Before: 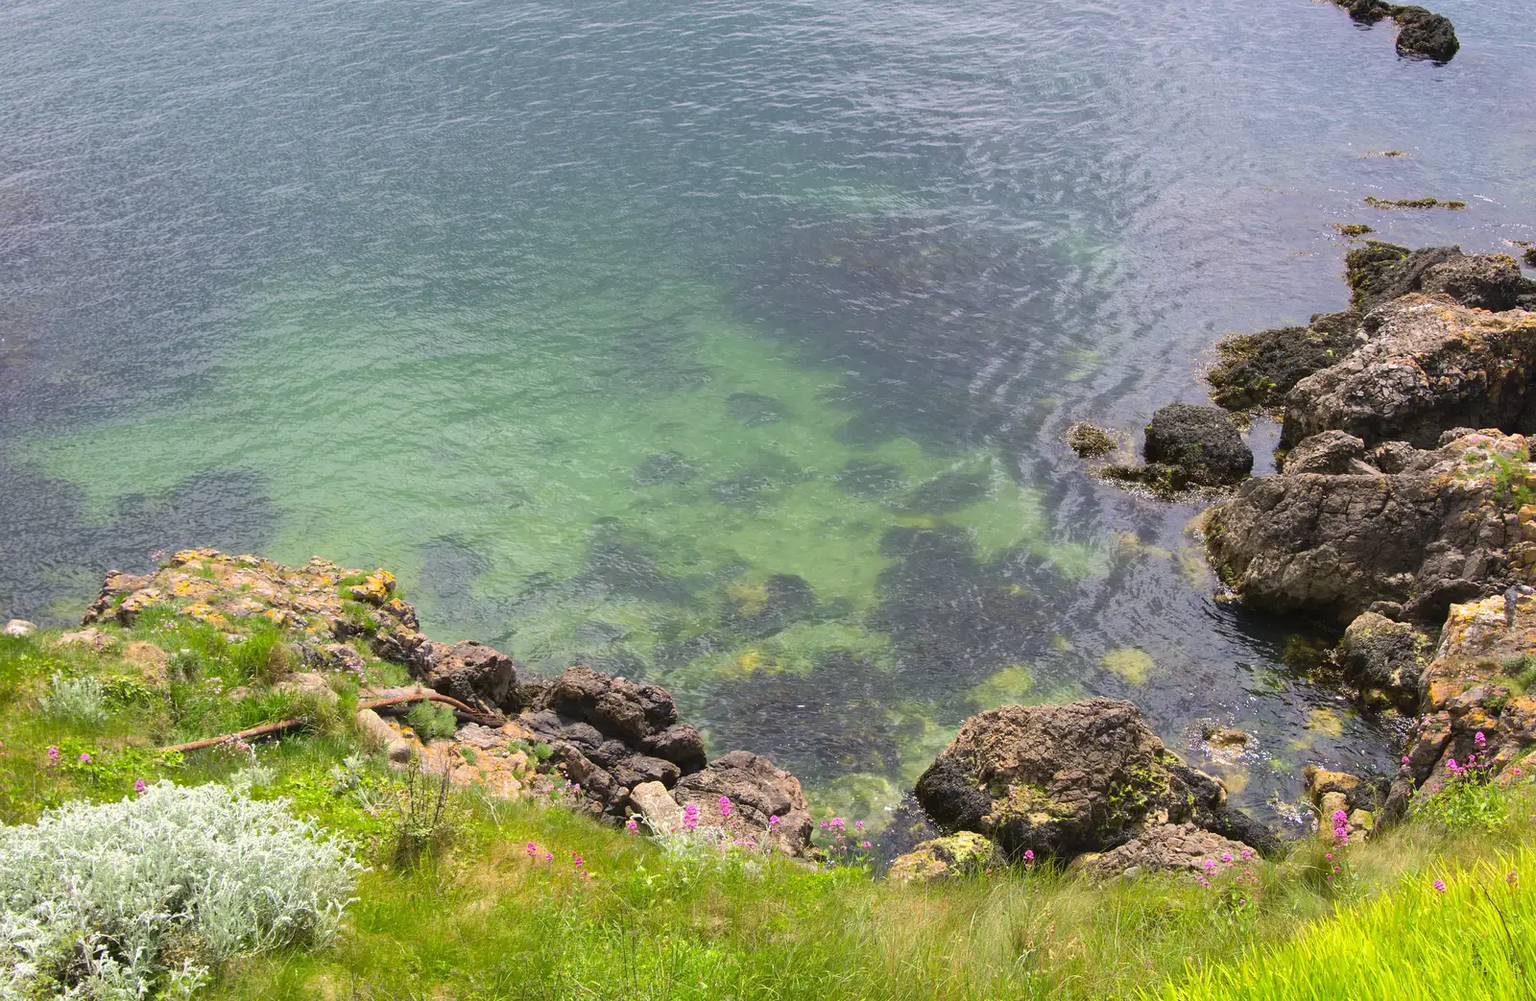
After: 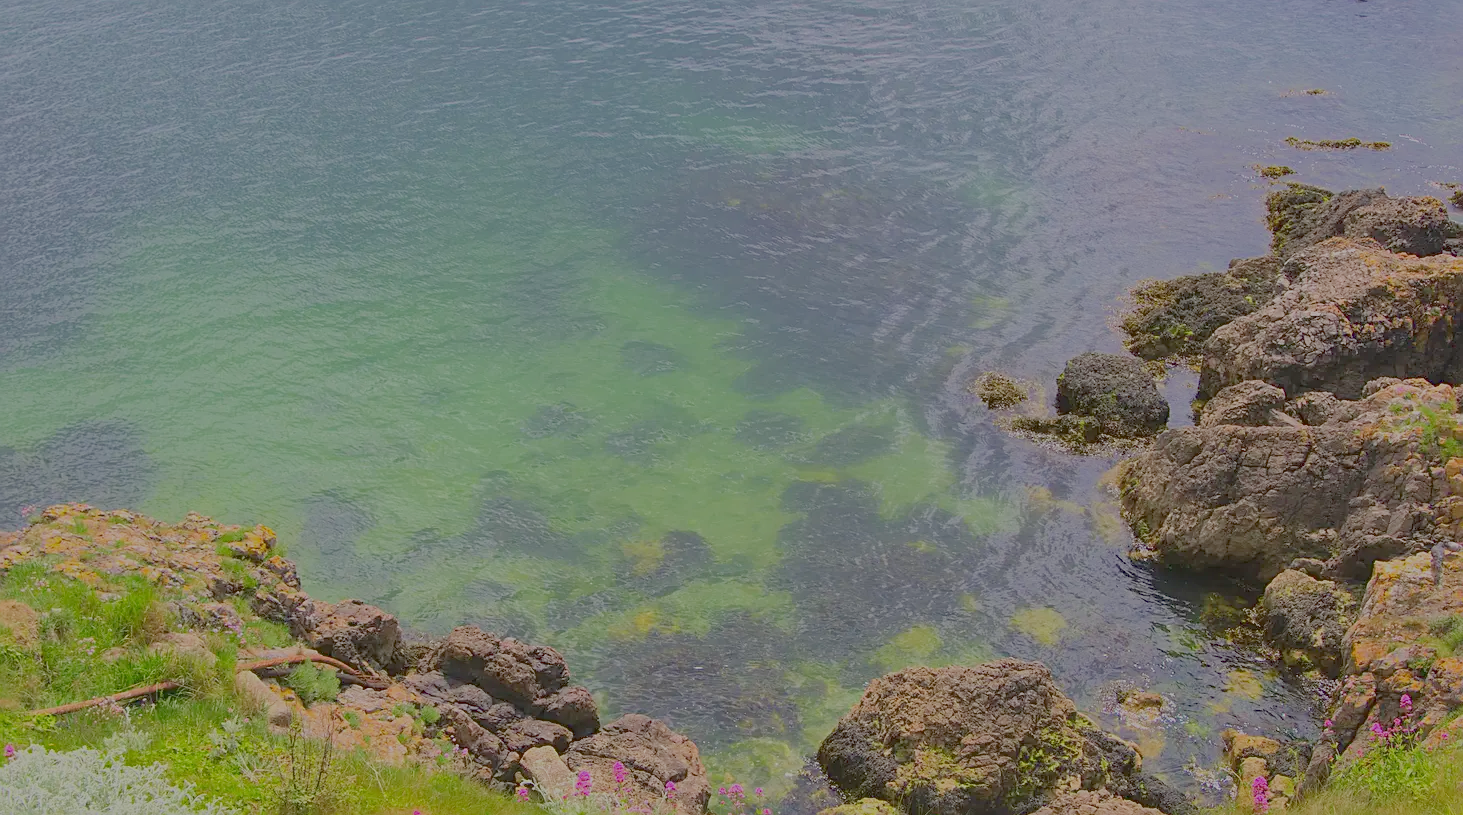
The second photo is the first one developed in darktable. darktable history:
sharpen: on, module defaults
filmic rgb: black relative exposure -15.92 EV, white relative exposure 7.99 EV, hardness 4.19, latitude 49.27%, contrast 0.5, color science v5 (2021), contrast in shadows safe, contrast in highlights safe
crop: left 8.509%, top 6.595%, bottom 15.255%
